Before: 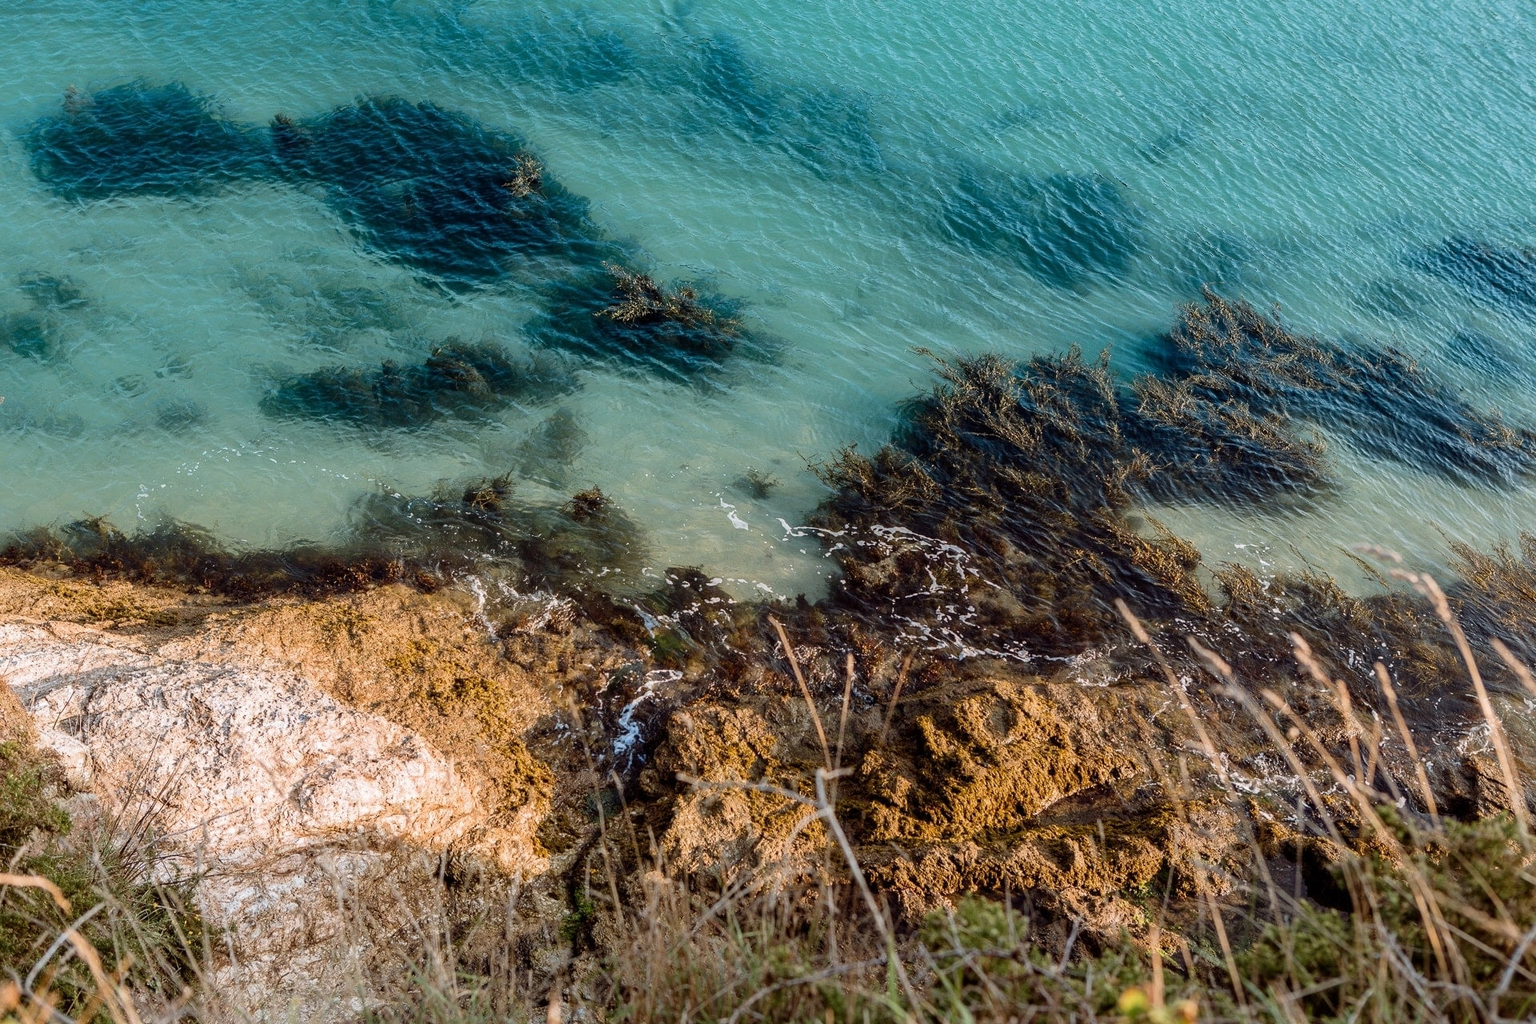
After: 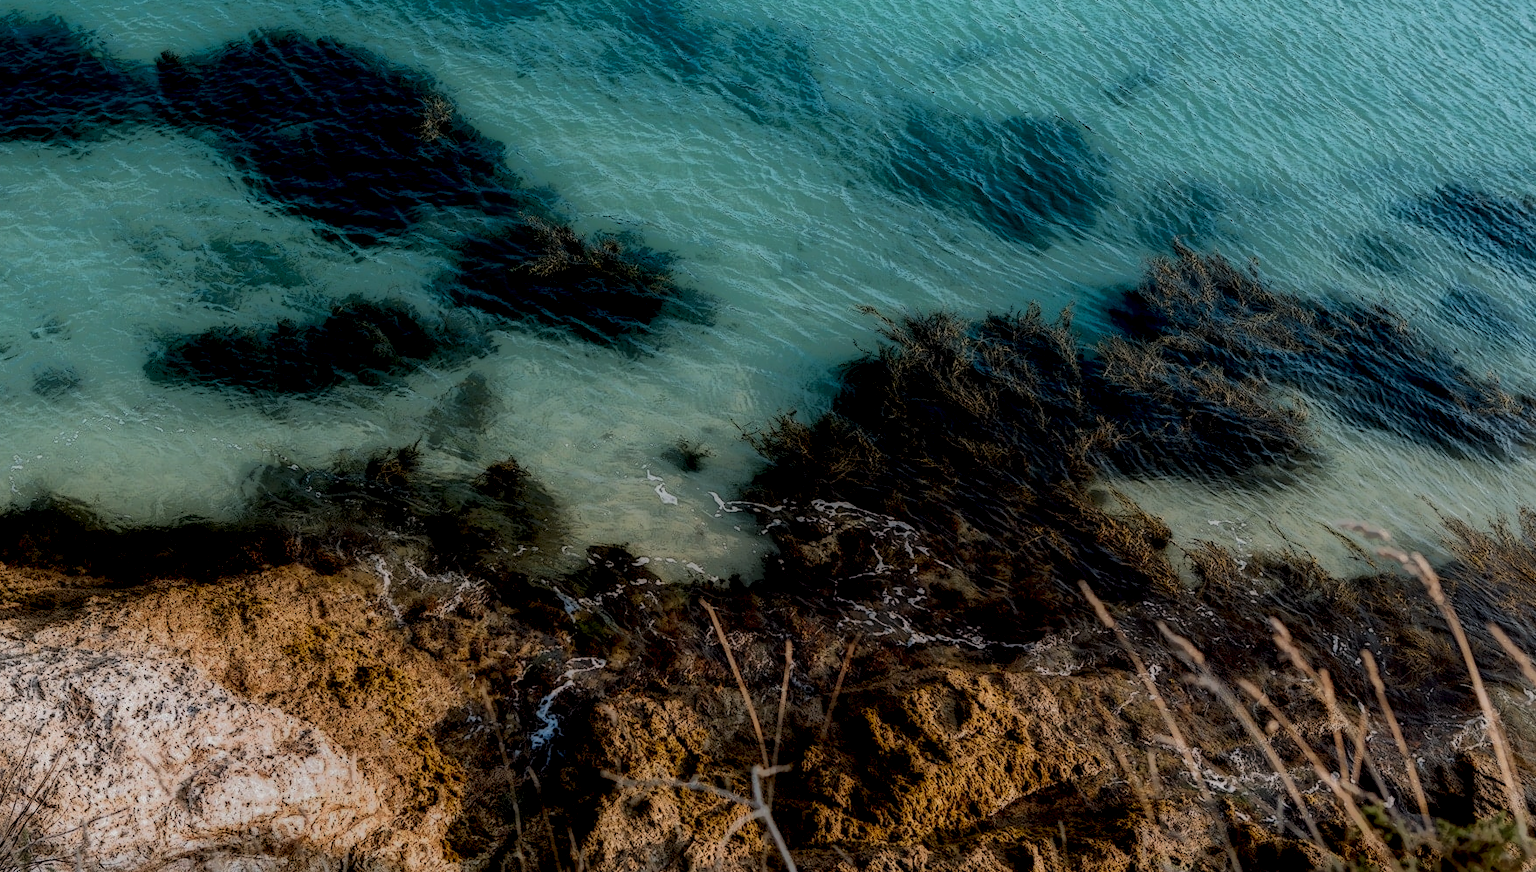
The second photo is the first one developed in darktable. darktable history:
crop: left 8.294%, top 6.576%, bottom 15.245%
local contrast: highlights 3%, shadows 234%, detail 164%, midtone range 0.001
haze removal: strength -0.108, compatibility mode true, adaptive false
